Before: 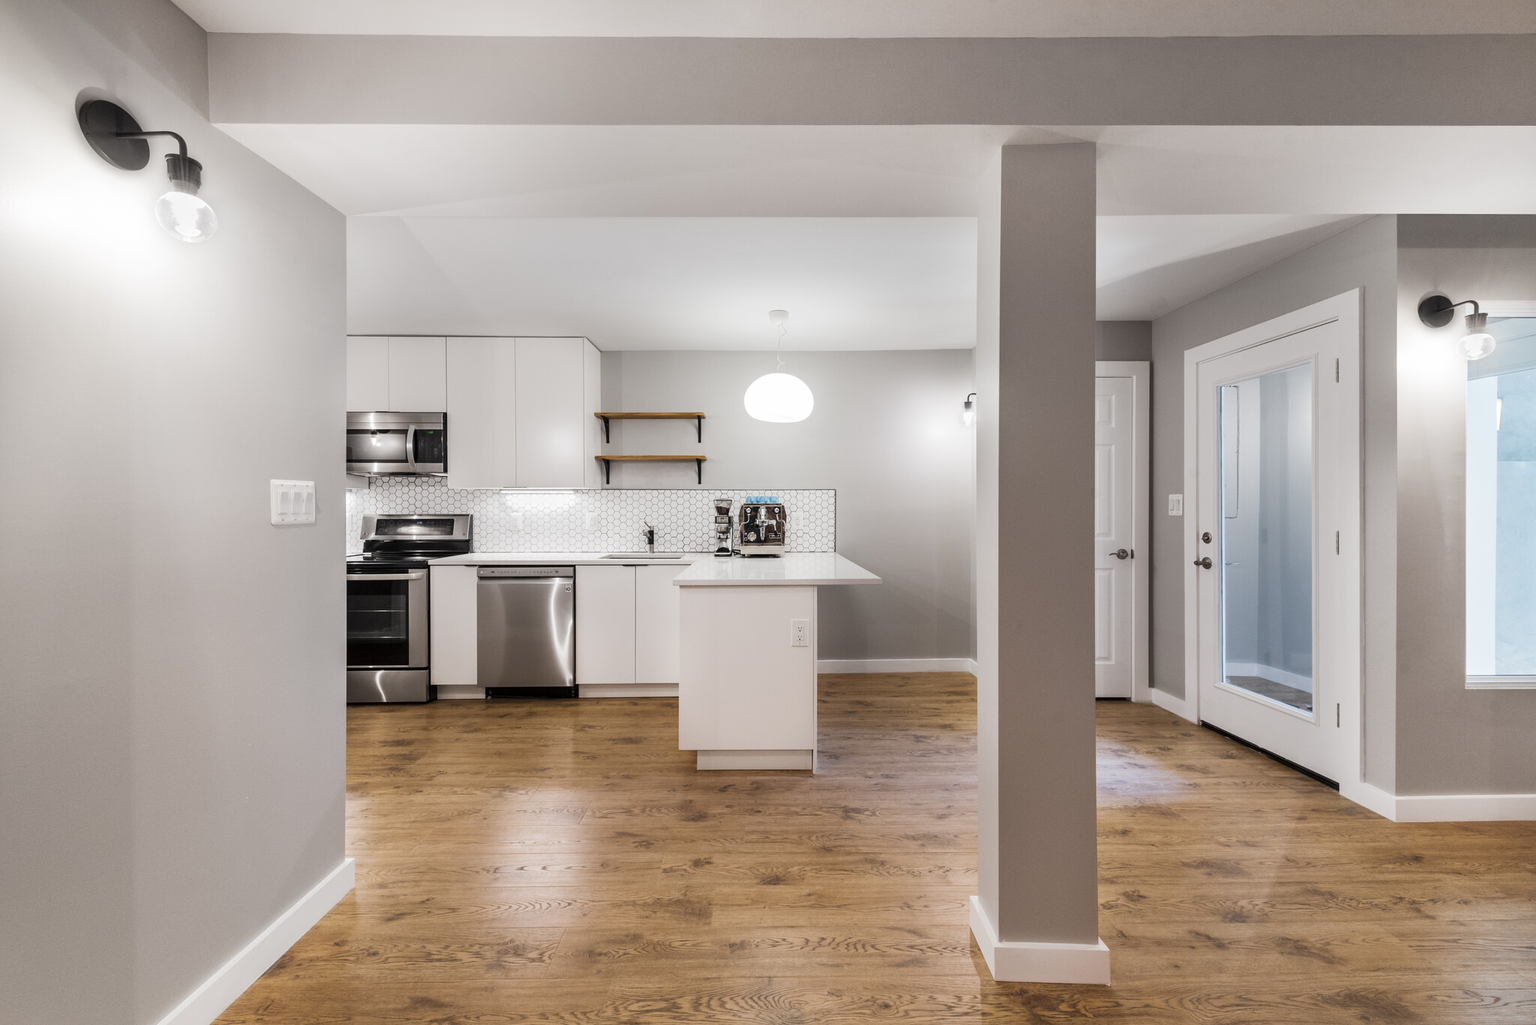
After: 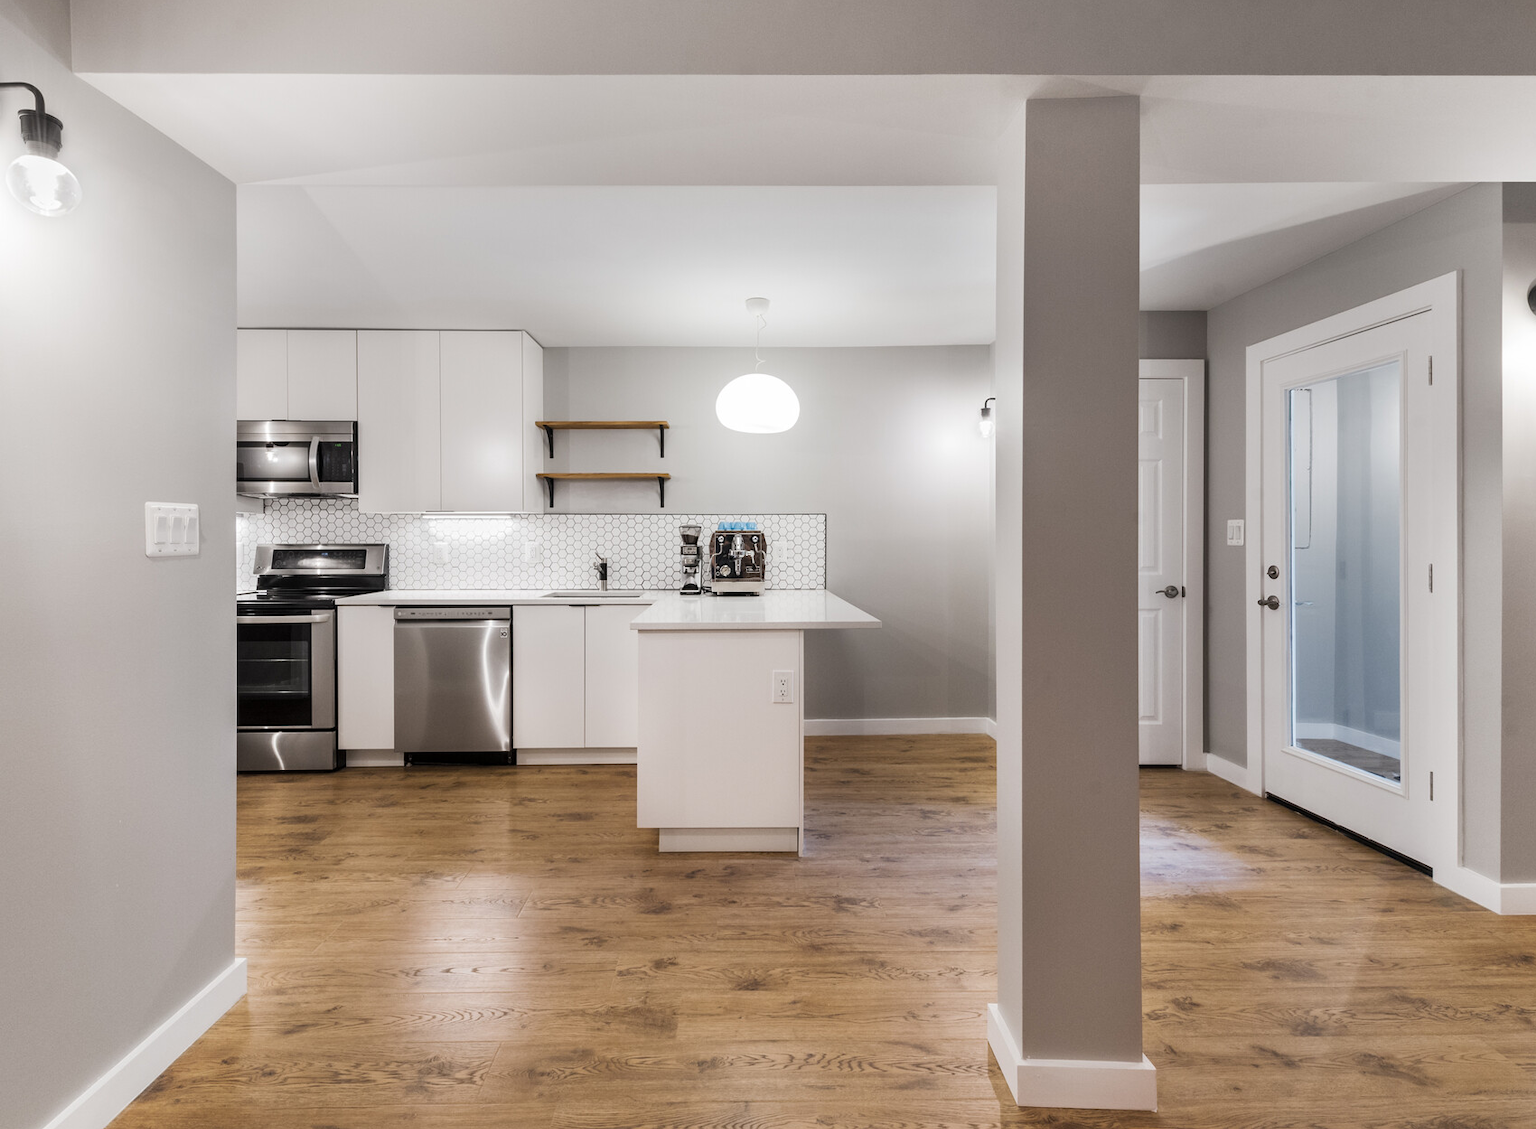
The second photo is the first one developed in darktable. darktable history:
crop: left 9.796%, top 6.21%, right 7.191%, bottom 2.338%
